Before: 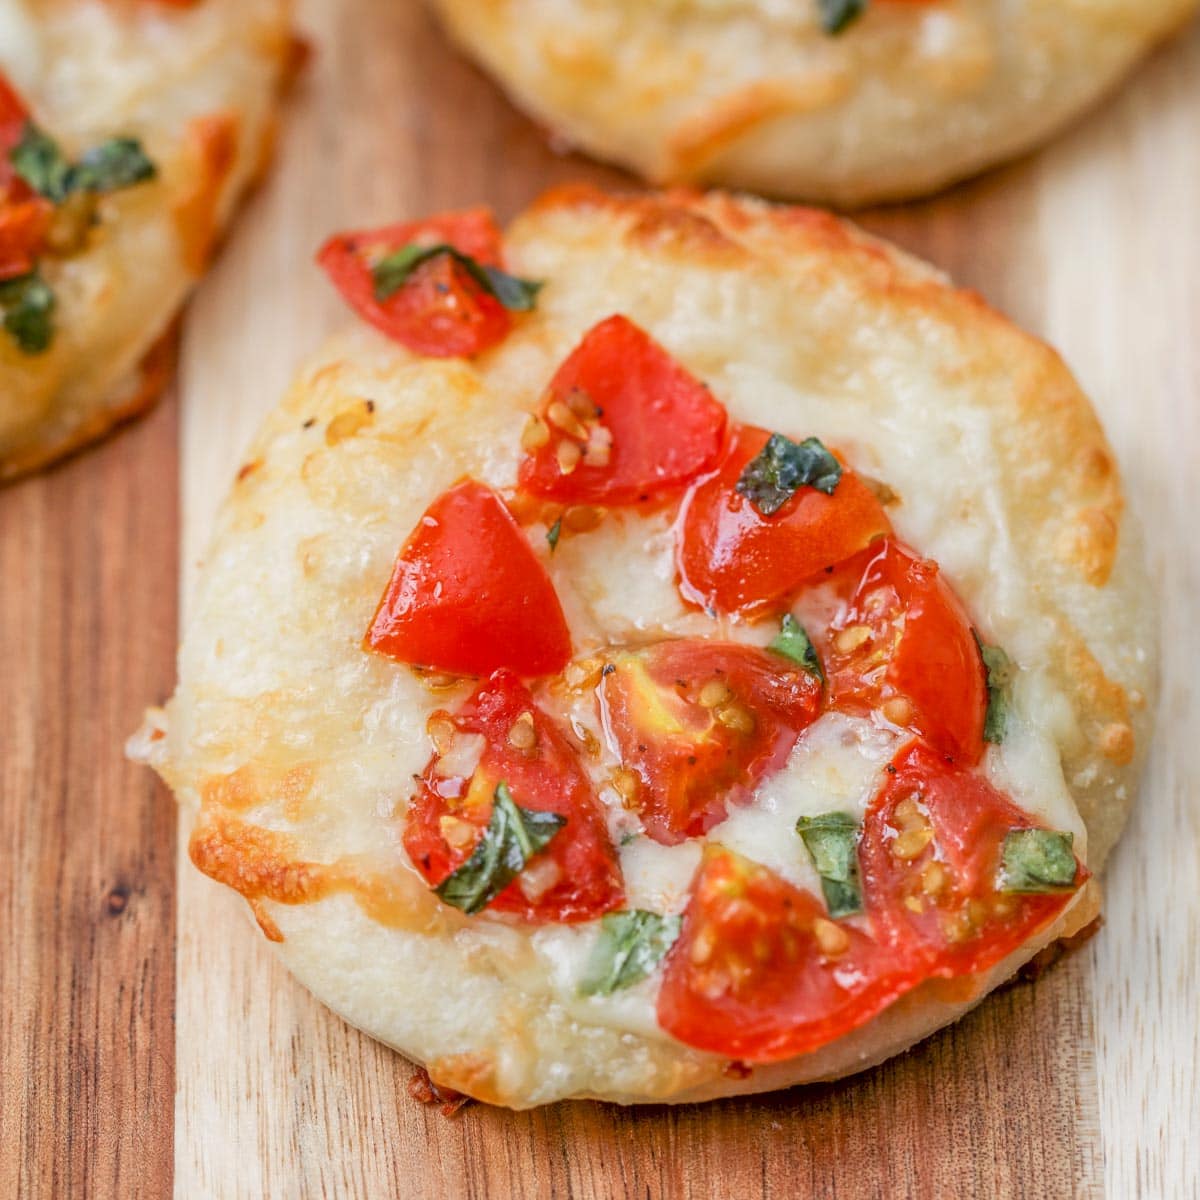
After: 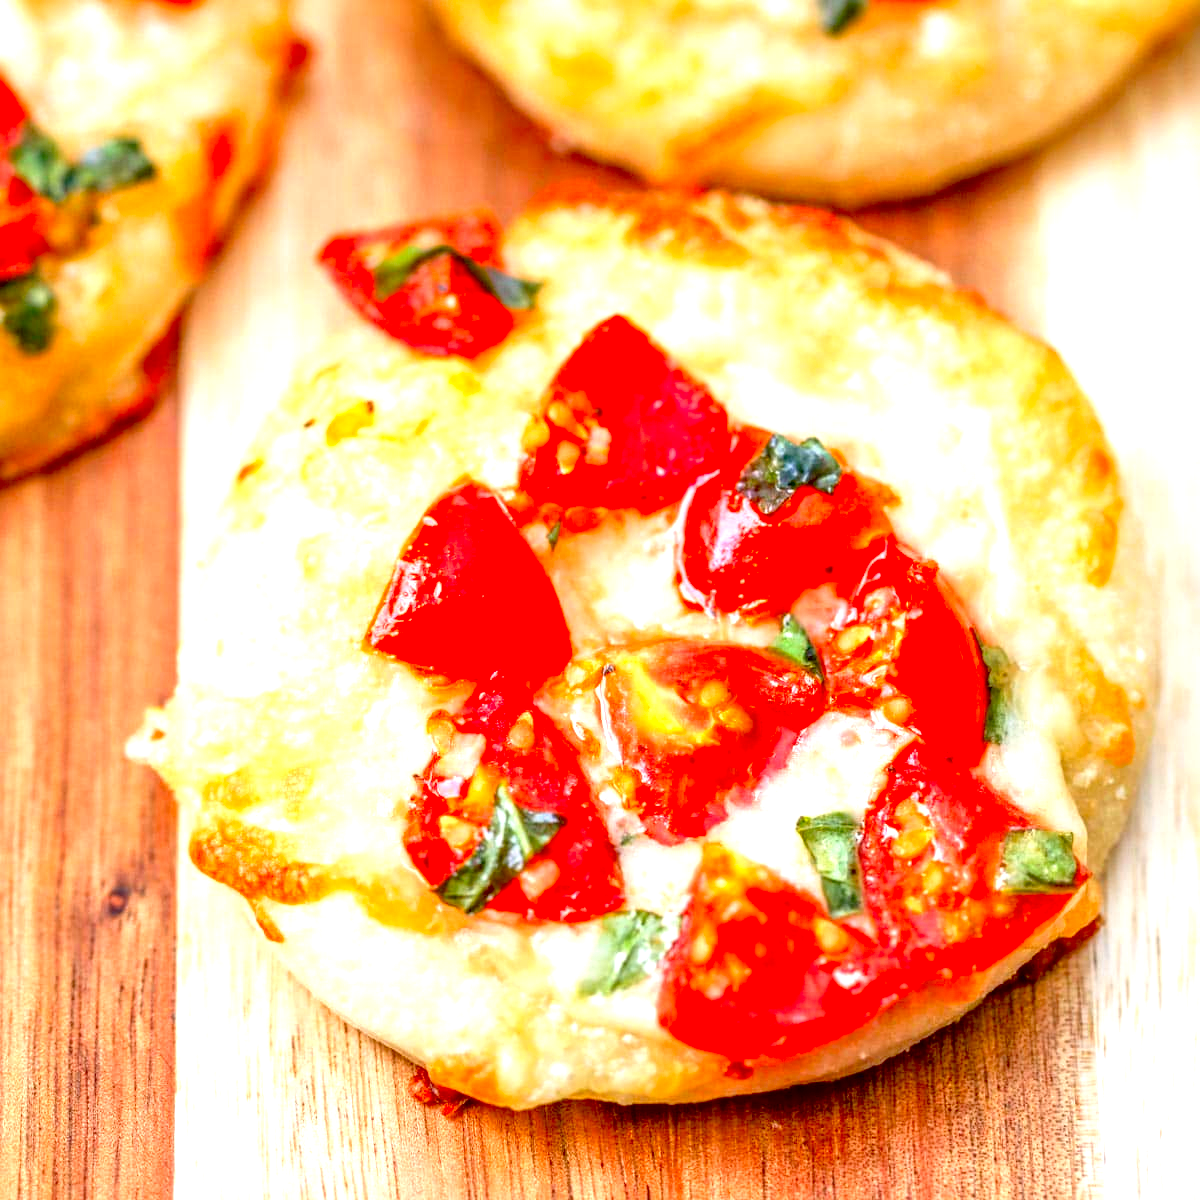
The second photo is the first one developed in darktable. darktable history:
contrast brightness saturation: brightness -0.022, saturation 0.366
exposure: black level correction 0.011, exposure 1.084 EV, compensate highlight preservation false
